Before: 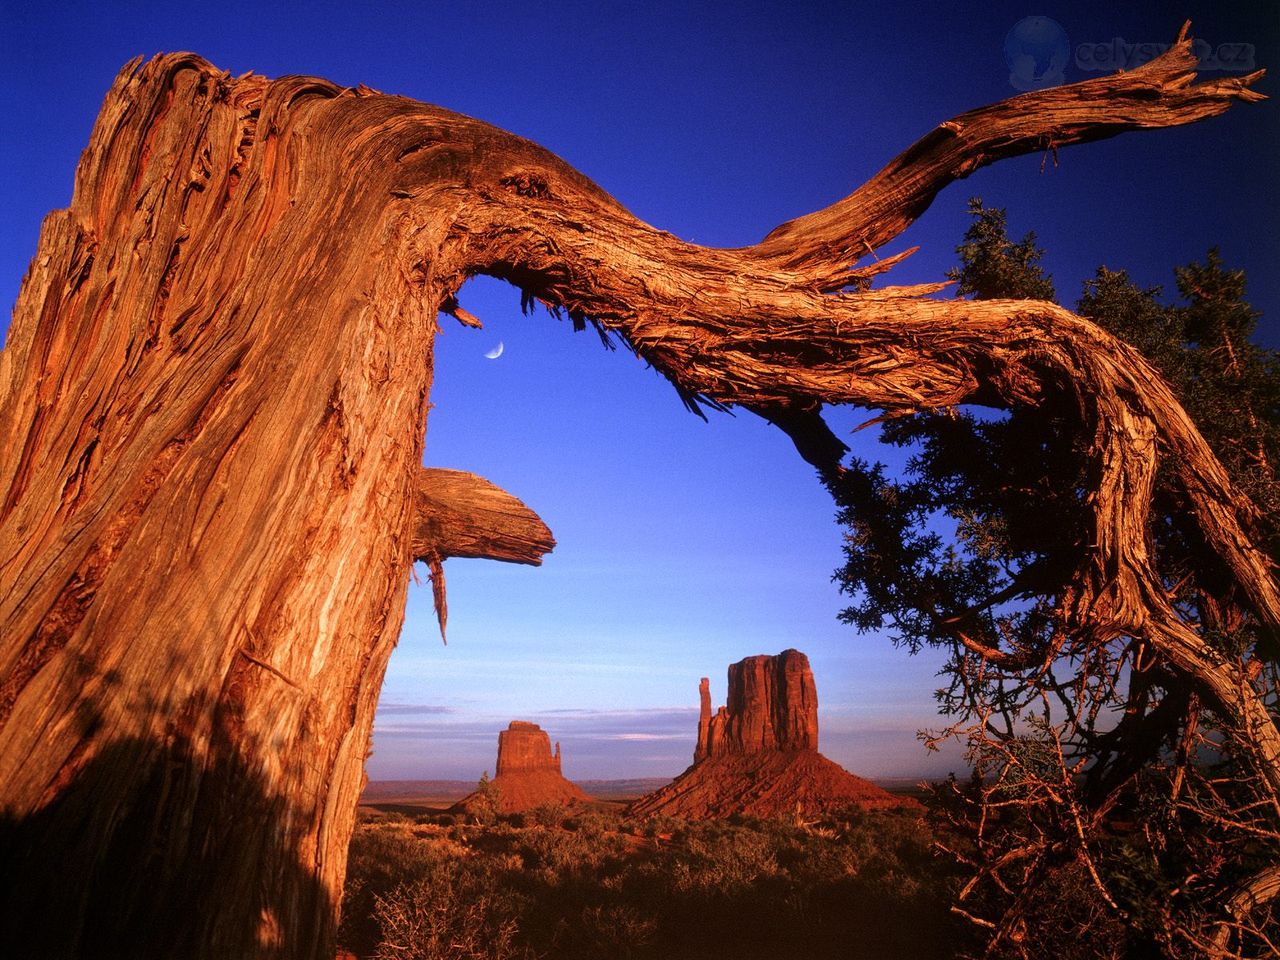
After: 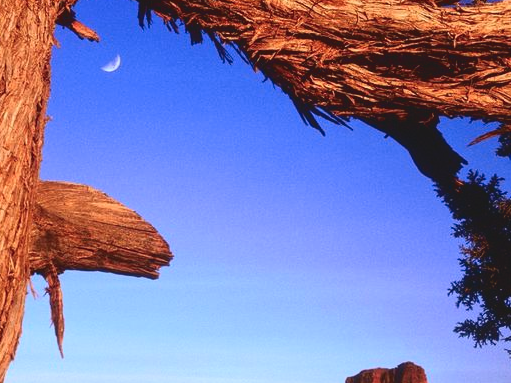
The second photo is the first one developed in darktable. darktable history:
crop: left 30%, top 30%, right 30%, bottom 30%
tone curve: curves: ch0 [(0, 0.084) (0.155, 0.169) (0.46, 0.466) (0.751, 0.788) (1, 0.961)]; ch1 [(0, 0) (0.43, 0.408) (0.476, 0.469) (0.505, 0.503) (0.553, 0.563) (0.592, 0.581) (0.631, 0.625) (1, 1)]; ch2 [(0, 0) (0.505, 0.495) (0.55, 0.557) (0.583, 0.573) (1, 1)], color space Lab, independent channels, preserve colors none
